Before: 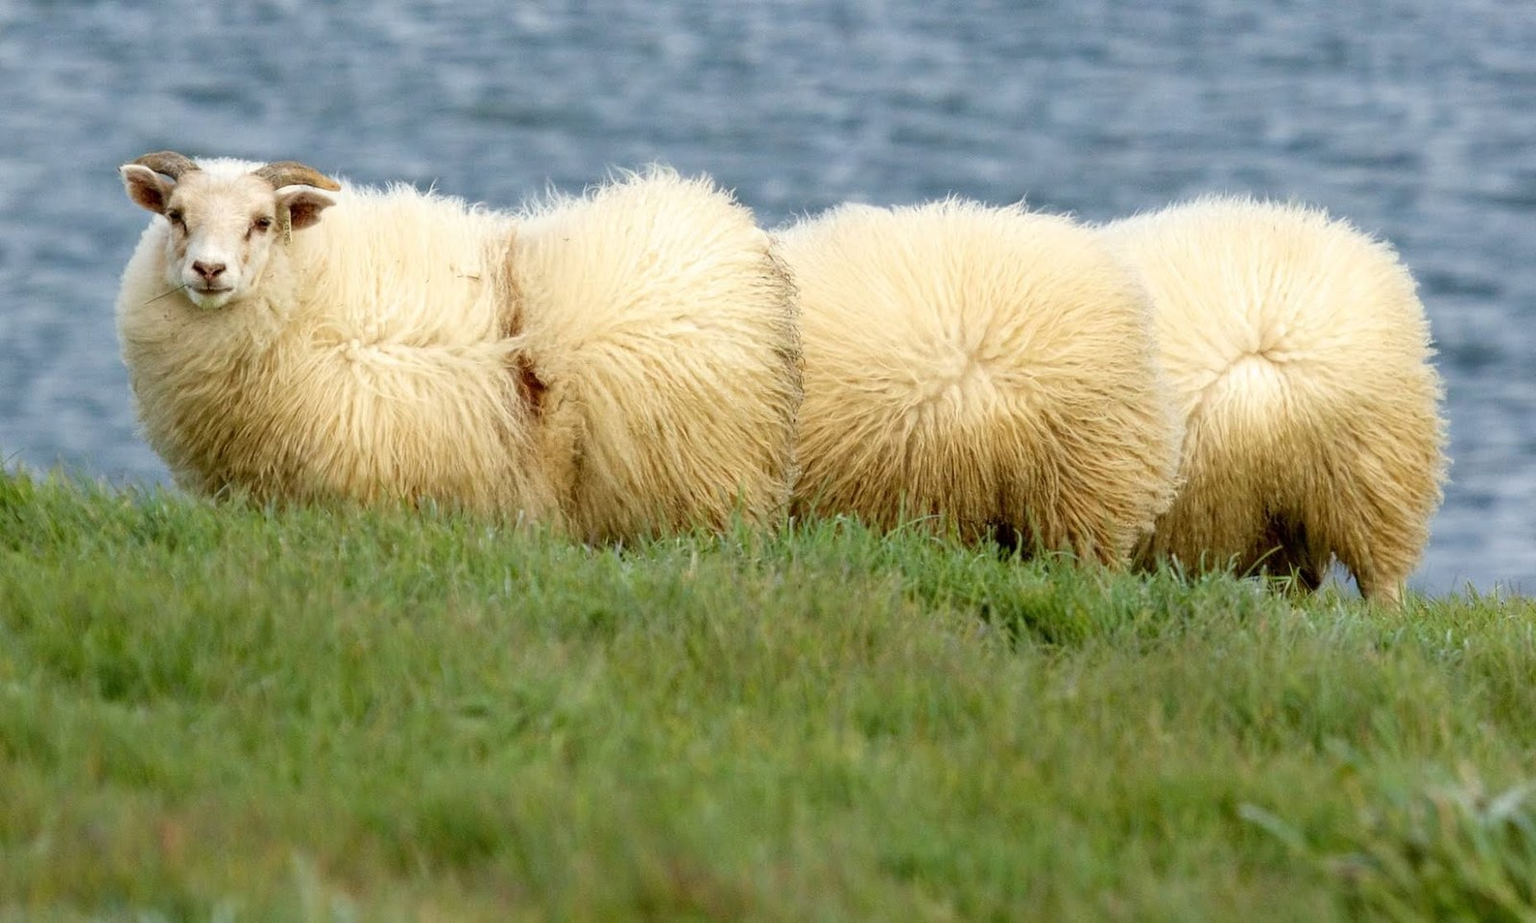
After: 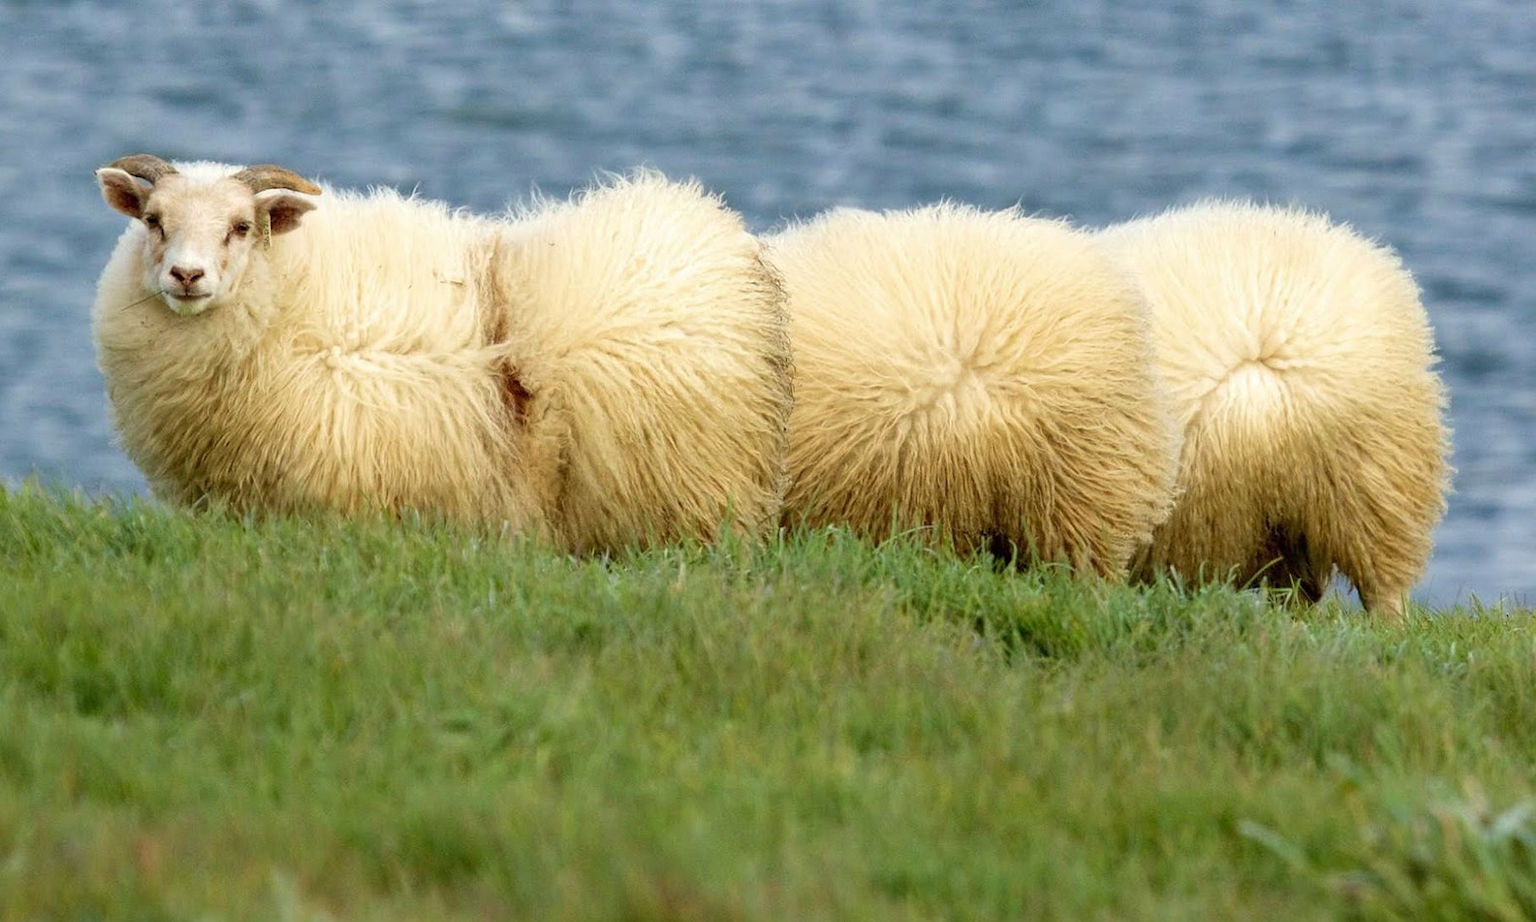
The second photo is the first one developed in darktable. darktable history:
crop: left 1.743%, right 0.268%, bottom 2.011%
velvia: strength 15%
shadows and highlights: shadows 25, highlights -25
